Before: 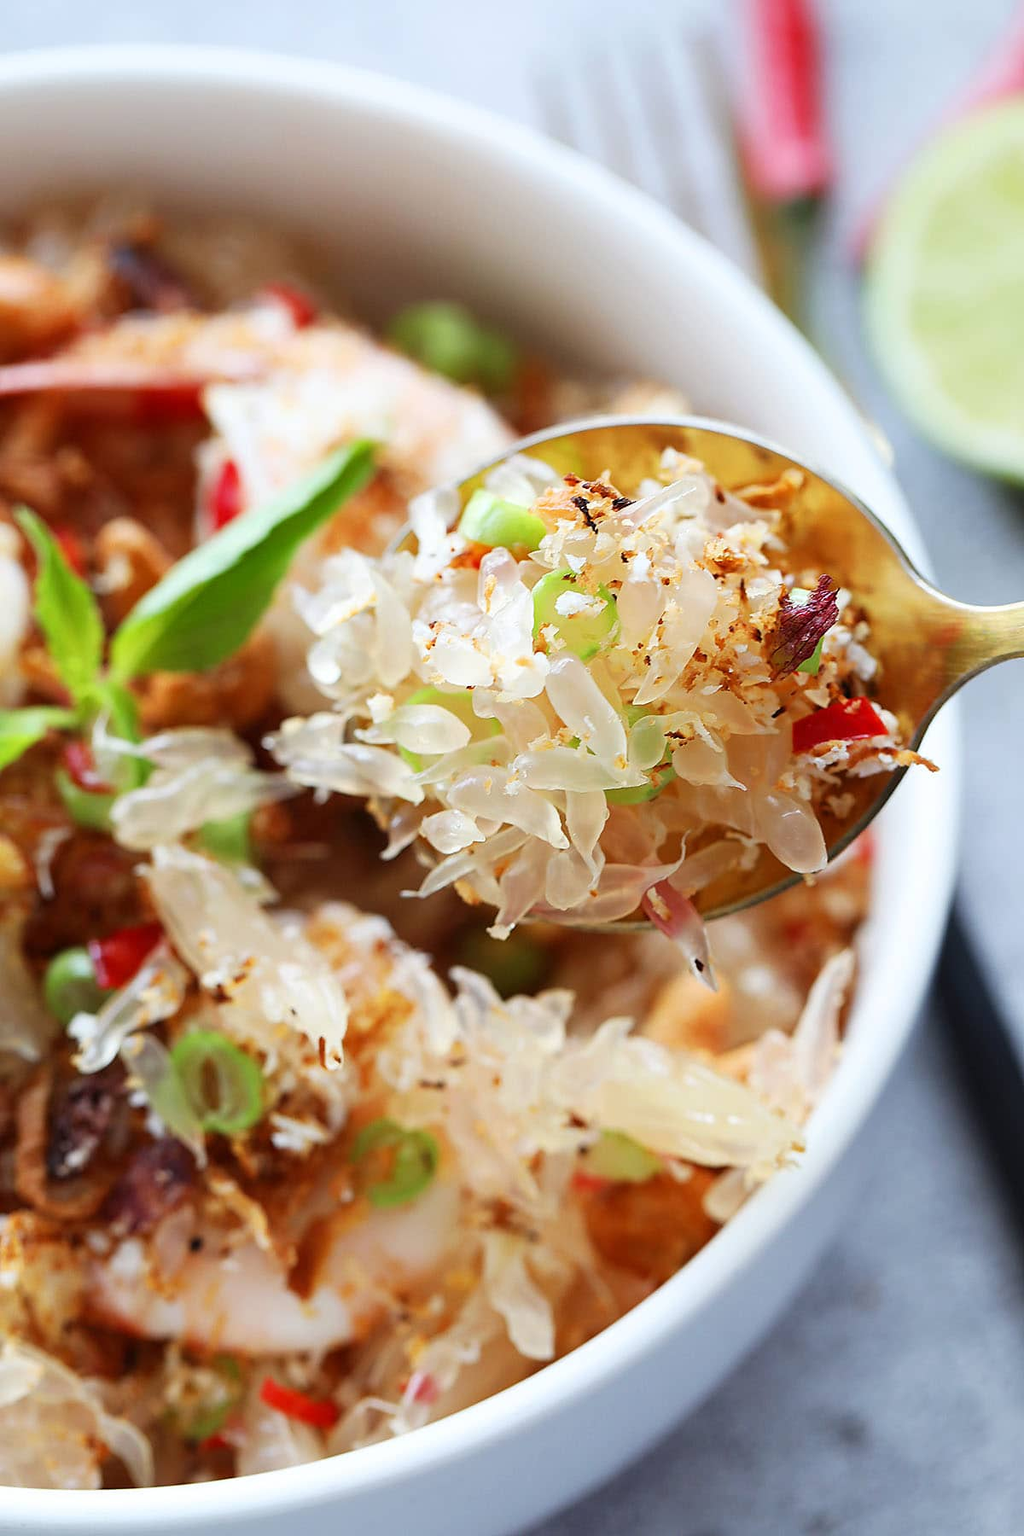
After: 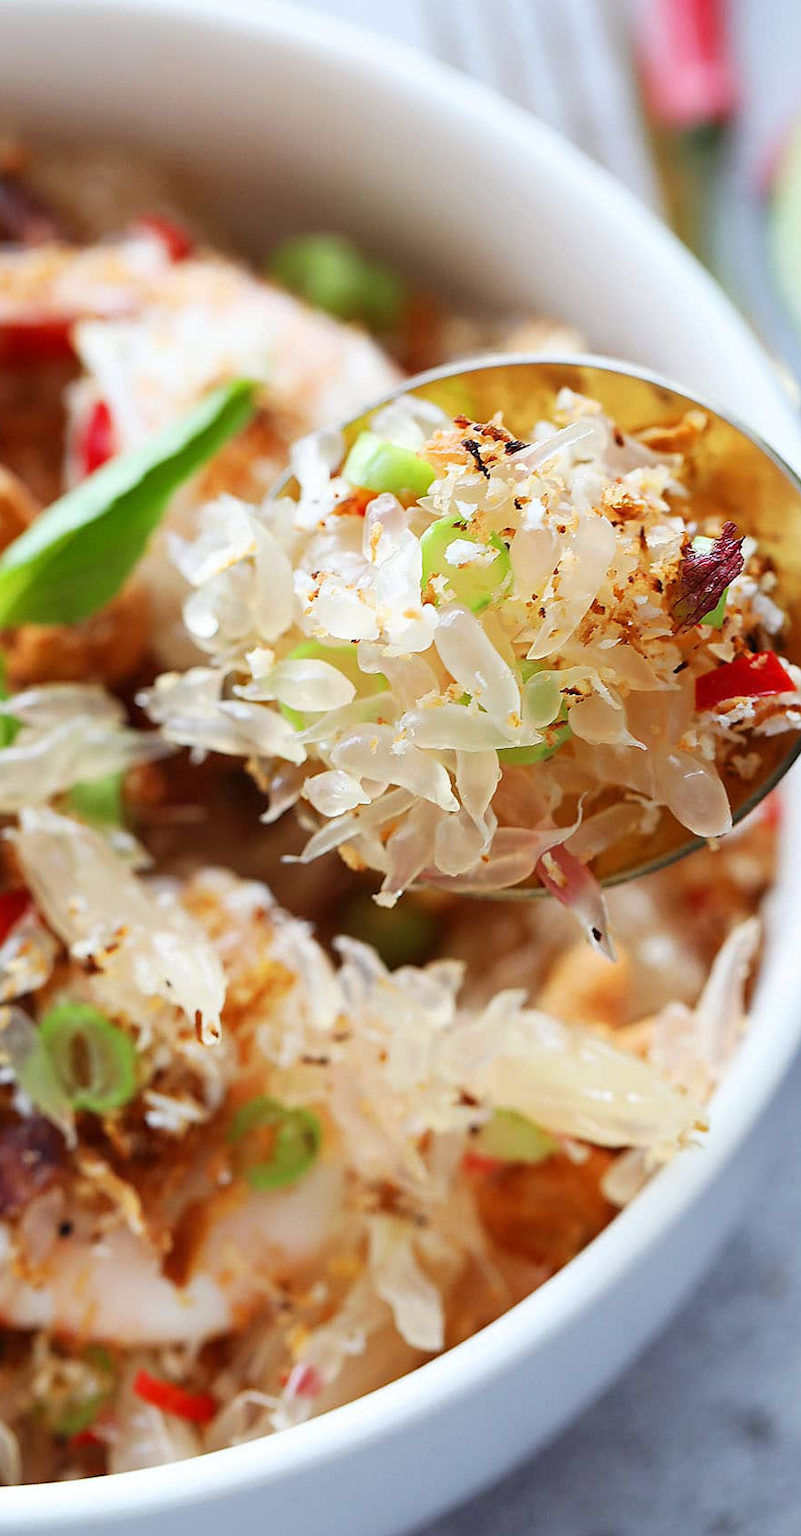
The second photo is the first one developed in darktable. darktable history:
white balance: emerald 1
crop and rotate: left 13.15%, top 5.251%, right 12.609%
